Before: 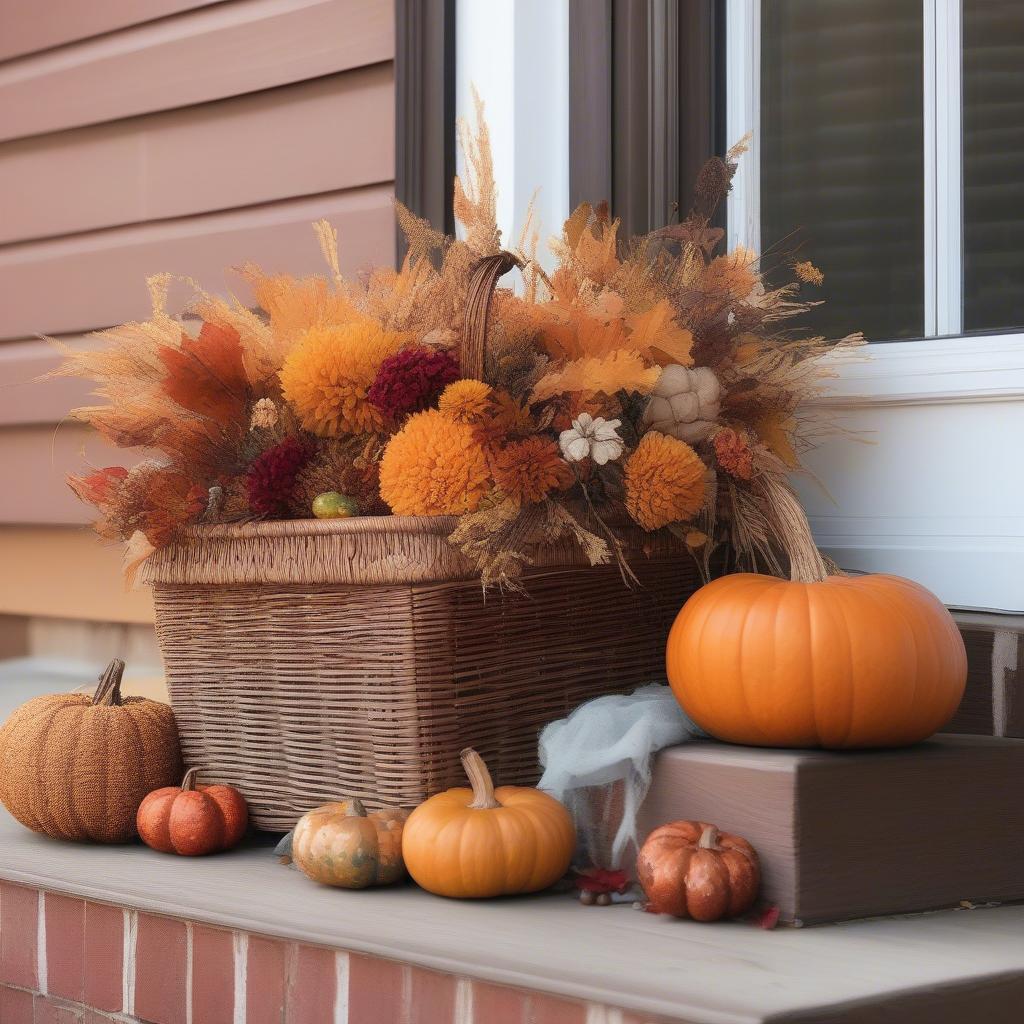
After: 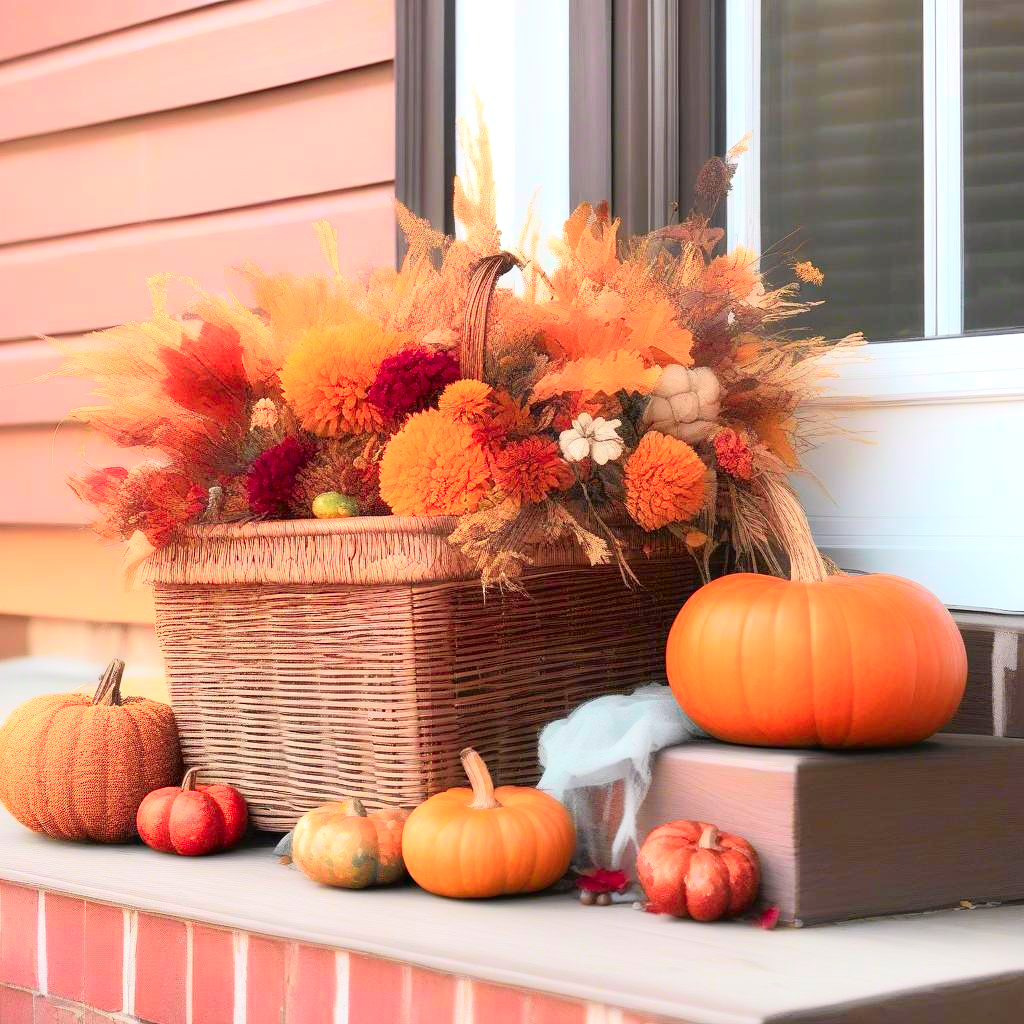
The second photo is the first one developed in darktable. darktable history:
tone curve: curves: ch0 [(0, 0.005) (0.103, 0.097) (0.18, 0.22) (0.4, 0.485) (0.5, 0.612) (0.668, 0.787) (0.823, 0.894) (1, 0.971)]; ch1 [(0, 0) (0.172, 0.123) (0.324, 0.253) (0.396, 0.388) (0.478, 0.461) (0.499, 0.498) (0.522, 0.528) (0.609, 0.686) (0.704, 0.818) (1, 1)]; ch2 [(0, 0) (0.411, 0.424) (0.496, 0.501) (0.515, 0.514) (0.555, 0.585) (0.641, 0.69) (1, 1)], color space Lab, independent channels, preserve colors none
exposure: black level correction 0.001, exposure 0.673 EV, compensate highlight preservation false
